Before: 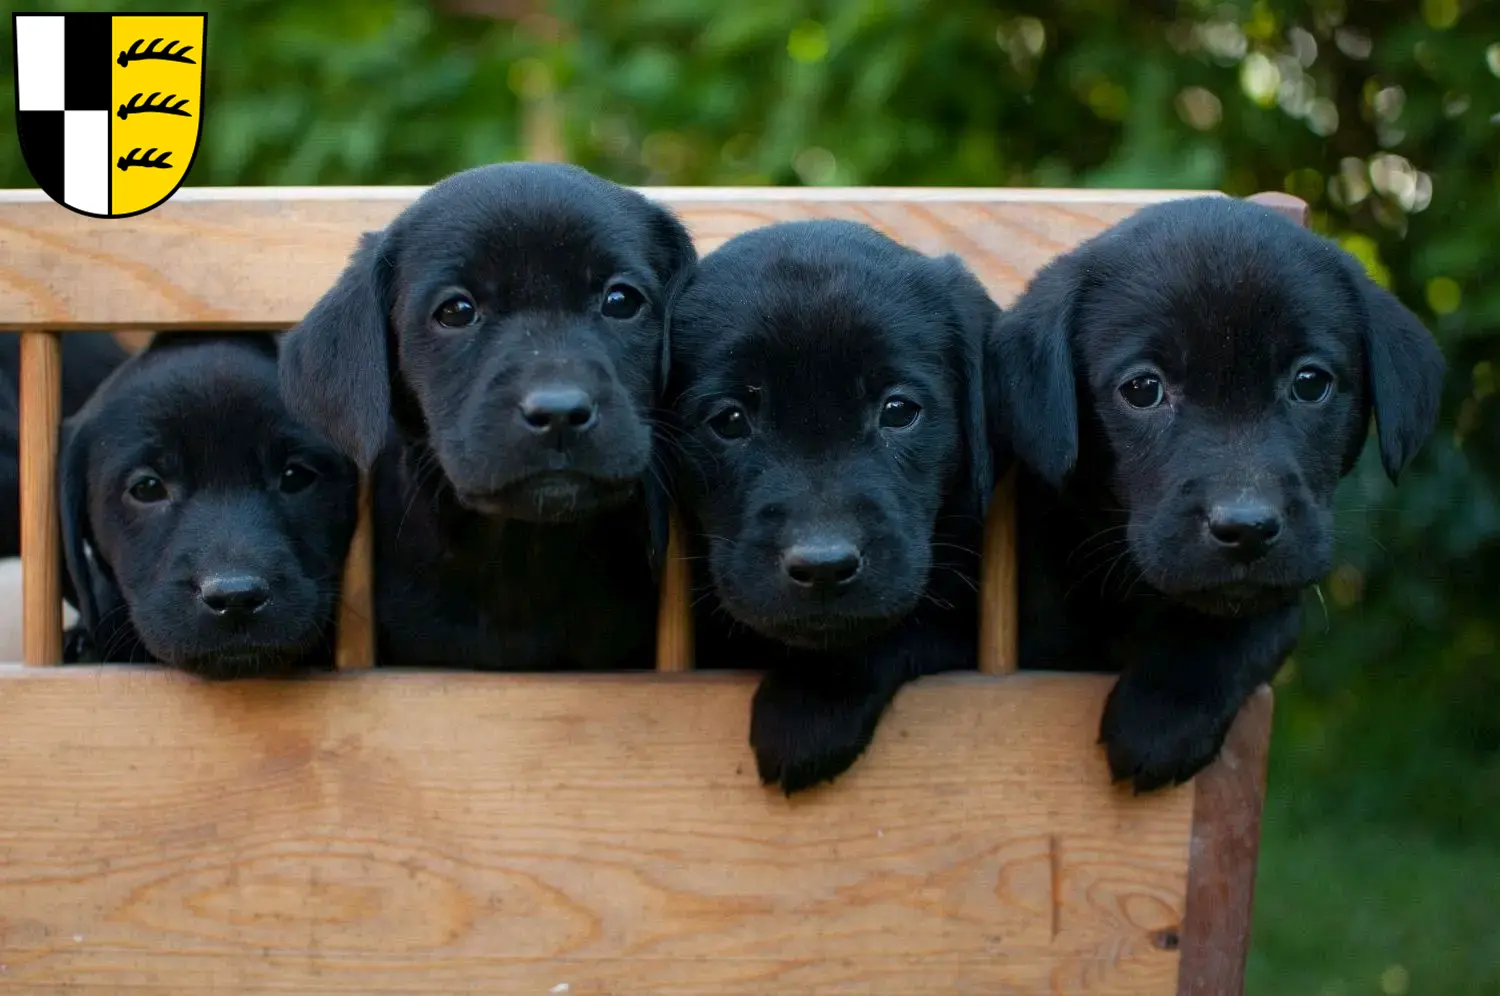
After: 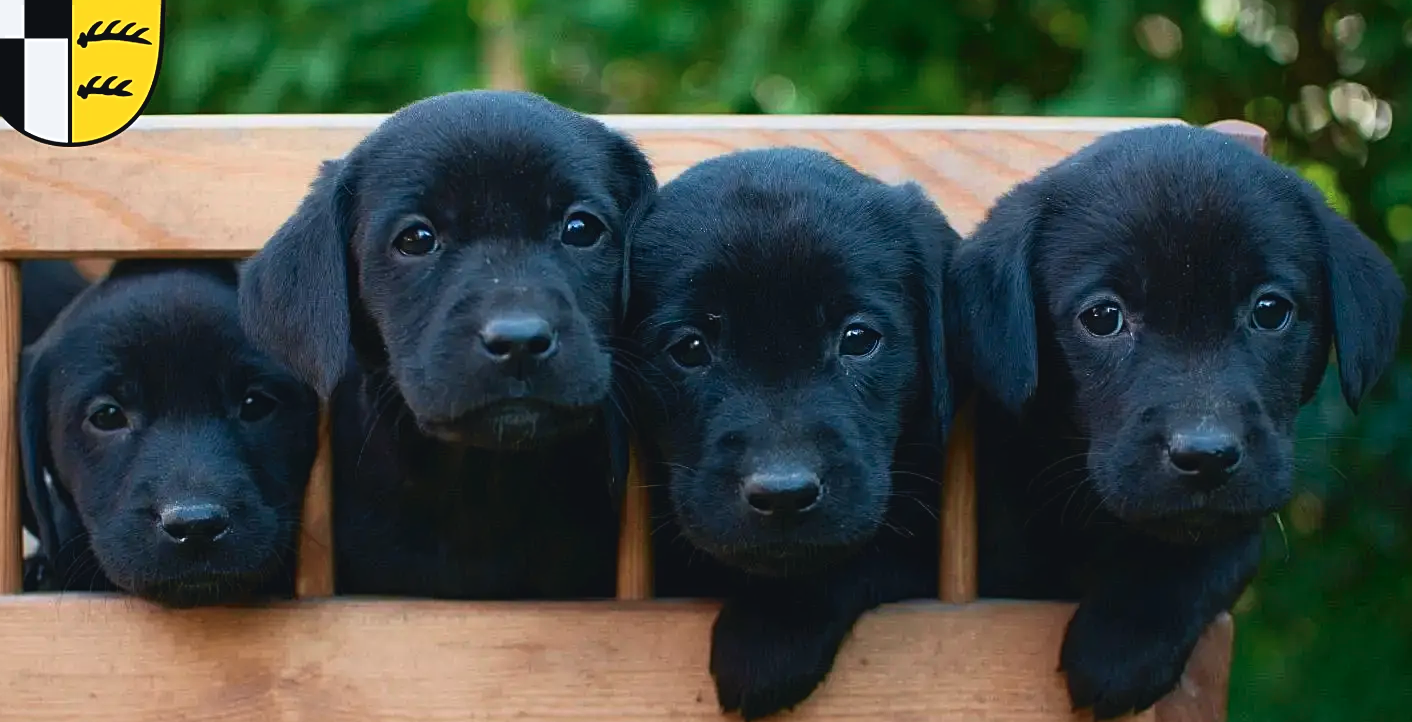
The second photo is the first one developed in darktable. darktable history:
sharpen: on, module defaults
crop: left 2.709%, top 7.314%, right 3.092%, bottom 20.125%
tone curve: curves: ch0 [(0, 0.045) (0.155, 0.169) (0.46, 0.466) (0.751, 0.788) (1, 0.961)]; ch1 [(0, 0) (0.43, 0.408) (0.472, 0.469) (0.505, 0.503) (0.553, 0.563) (0.592, 0.581) (0.631, 0.625) (1, 1)]; ch2 [(0, 0) (0.505, 0.495) (0.55, 0.557) (0.583, 0.573) (1, 1)], color space Lab, independent channels, preserve colors none
